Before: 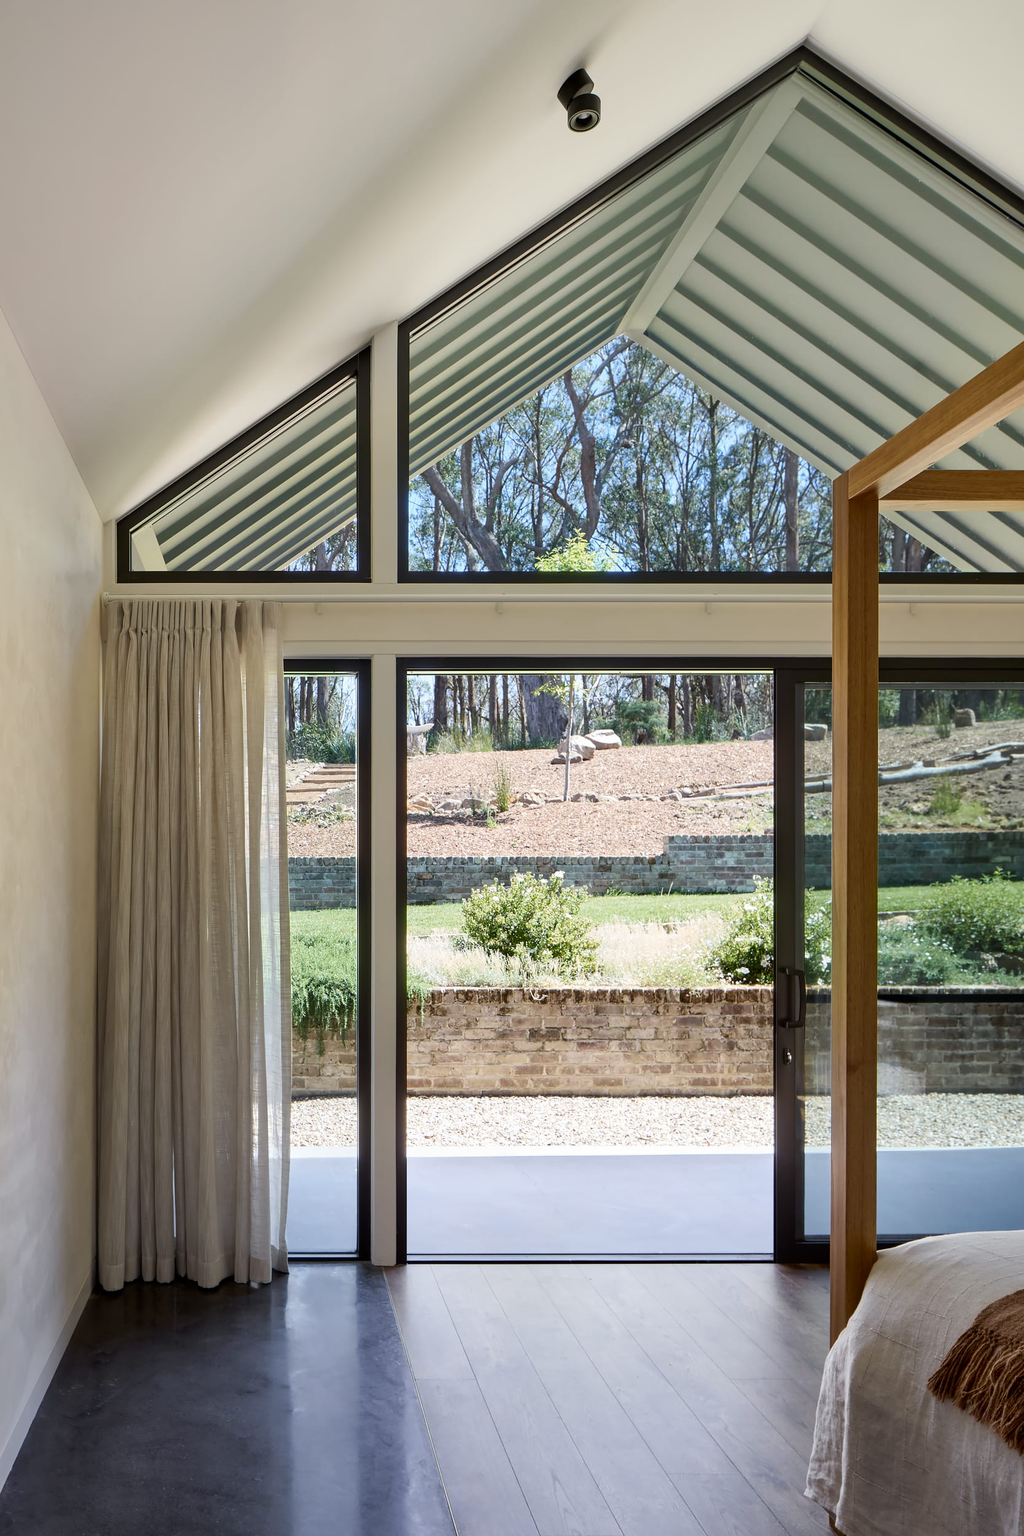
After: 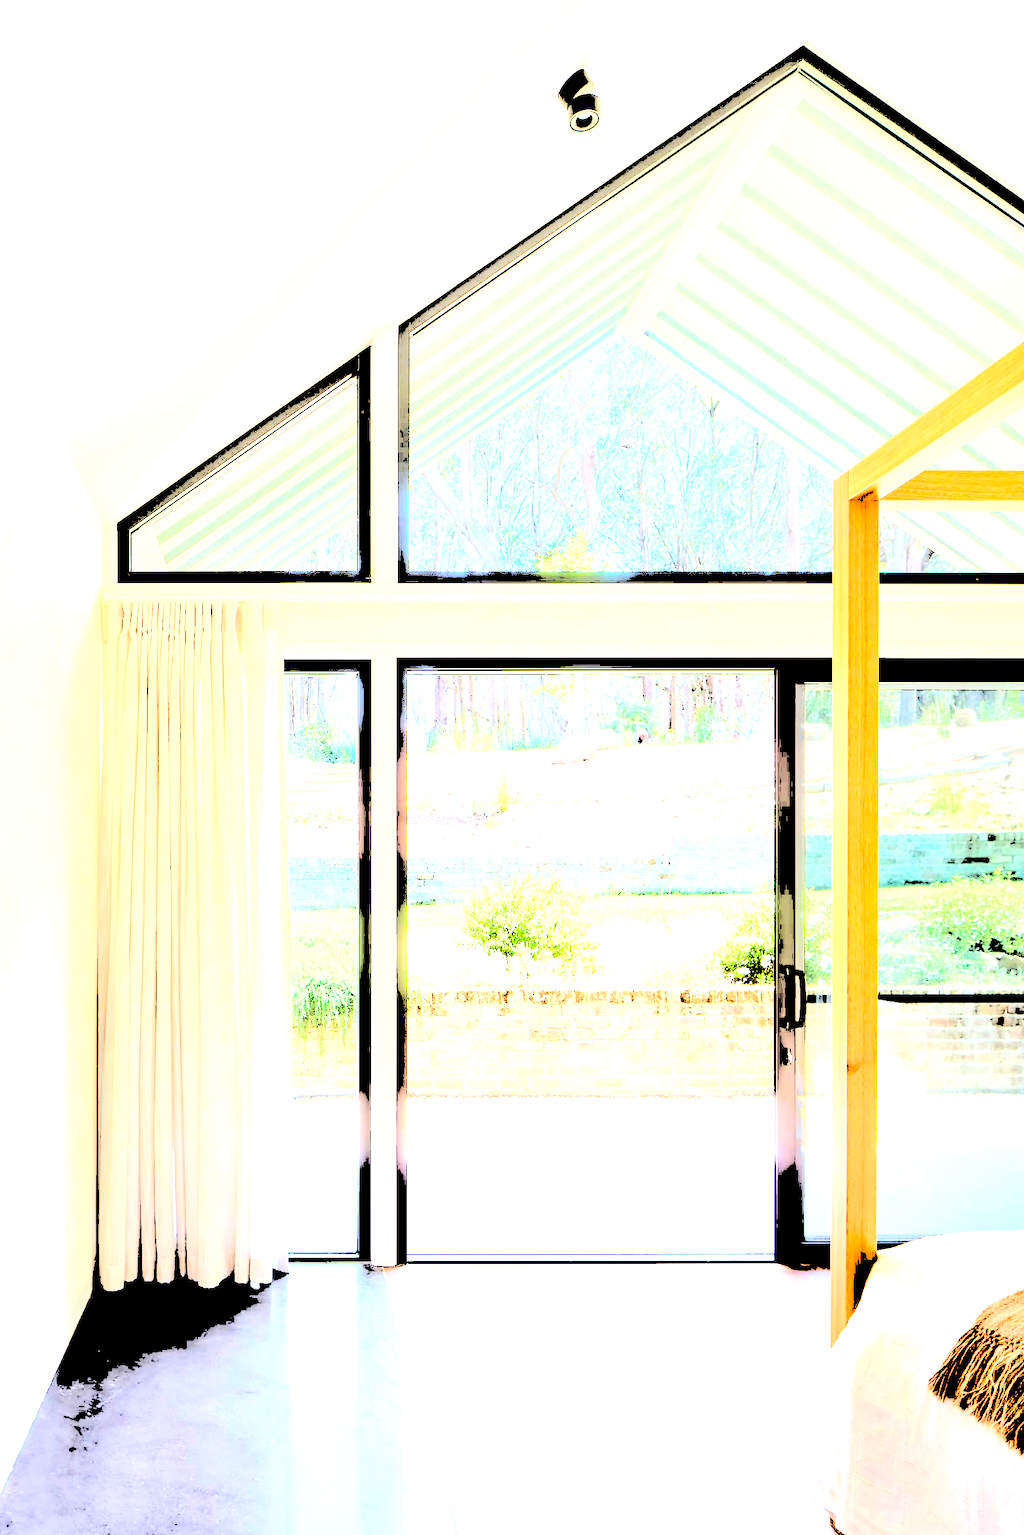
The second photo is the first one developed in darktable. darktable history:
exposure: exposure 1.15 EV, compensate highlight preservation false
levels: levels [0.246, 0.246, 0.506]
